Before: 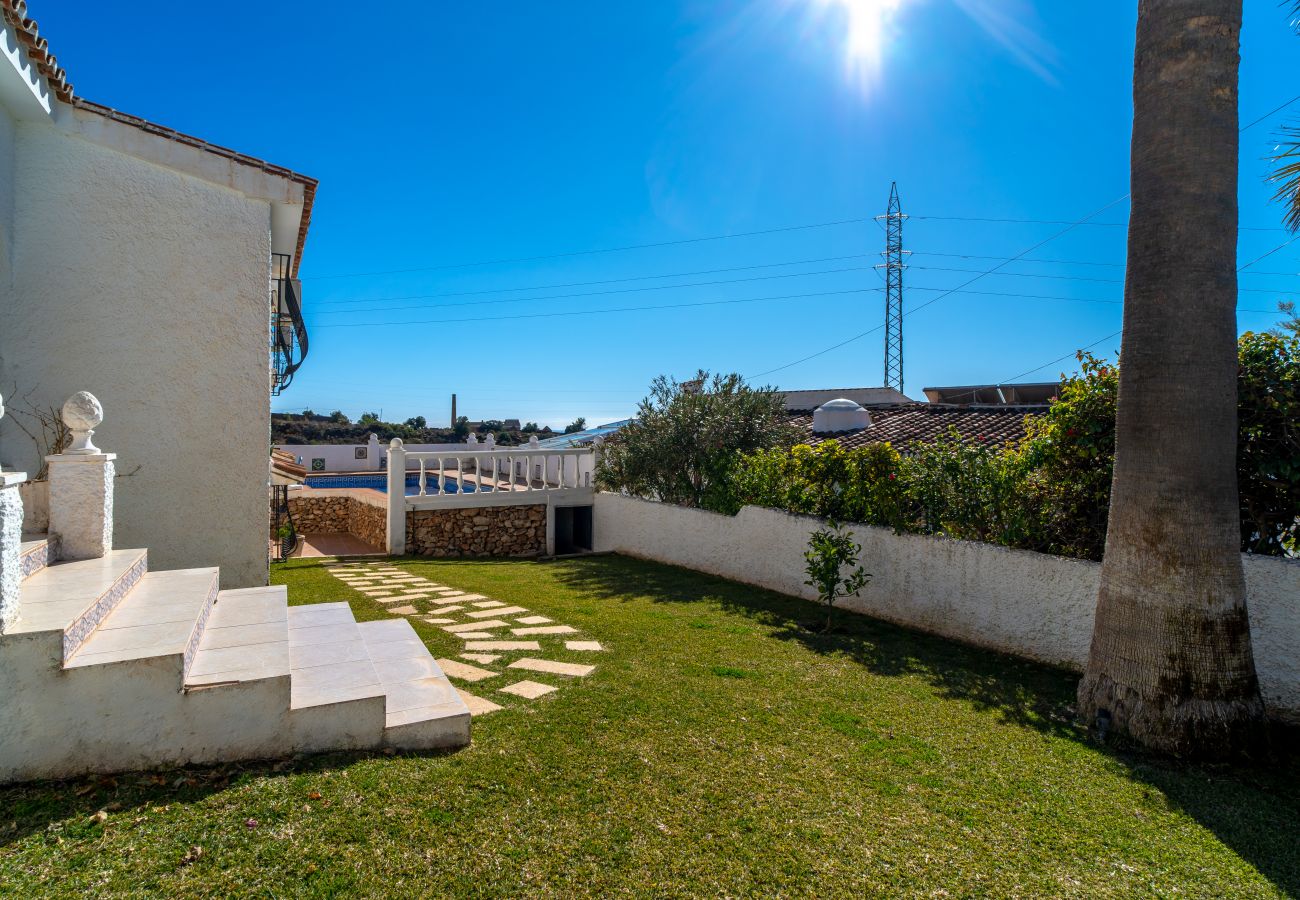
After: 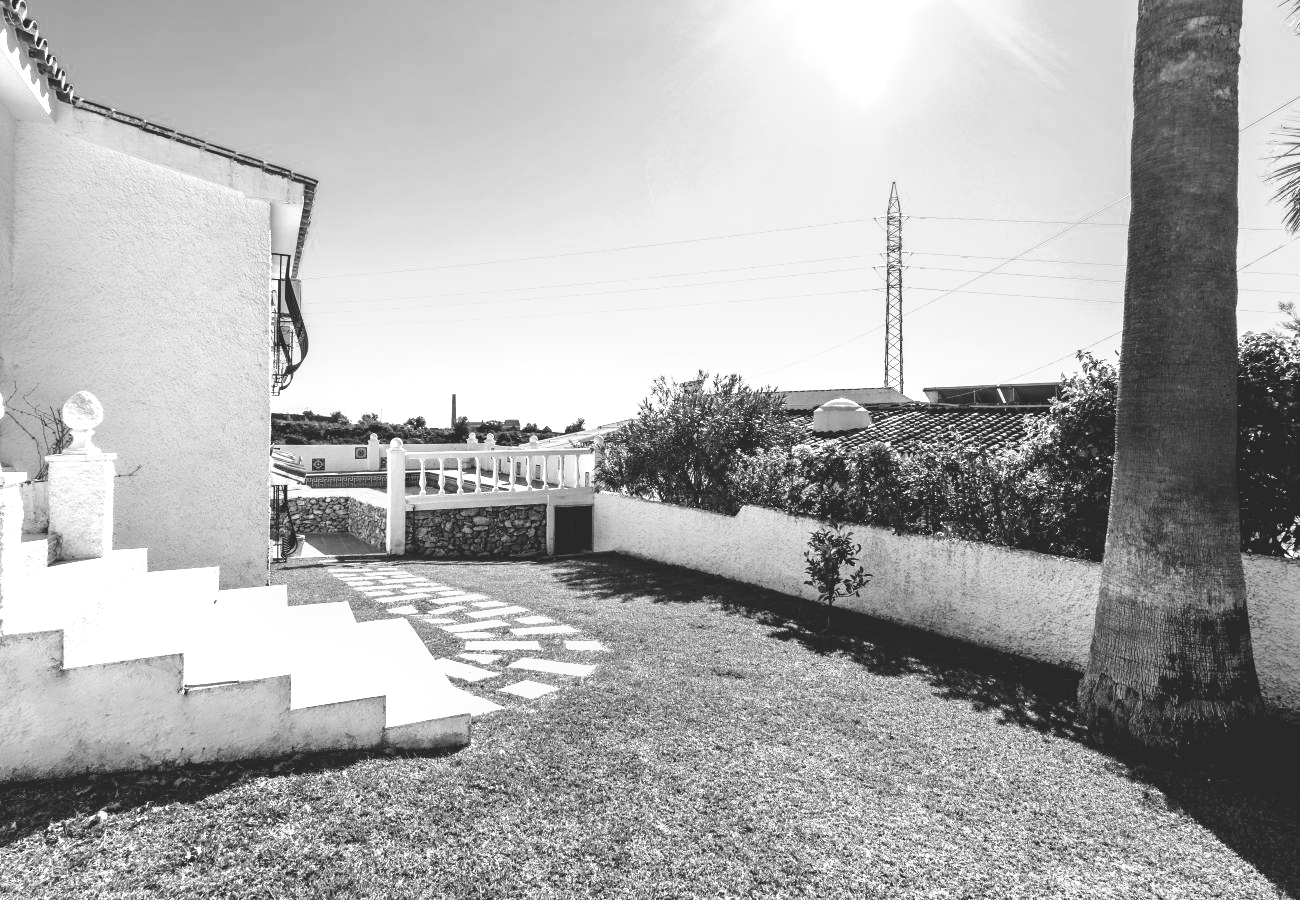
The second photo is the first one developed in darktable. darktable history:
velvia: on, module defaults
monochrome: on, module defaults
exposure: black level correction 0, exposure 1.5 EV, compensate highlight preservation false
tone curve: curves: ch0 [(0, 0) (0.003, 0.161) (0.011, 0.161) (0.025, 0.161) (0.044, 0.161) (0.069, 0.161) (0.1, 0.161) (0.136, 0.163) (0.177, 0.179) (0.224, 0.207) (0.277, 0.243) (0.335, 0.292) (0.399, 0.361) (0.468, 0.452) (0.543, 0.547) (0.623, 0.638) (0.709, 0.731) (0.801, 0.826) (0.898, 0.911) (1, 1)], preserve colors none
tone equalizer: on, module defaults
